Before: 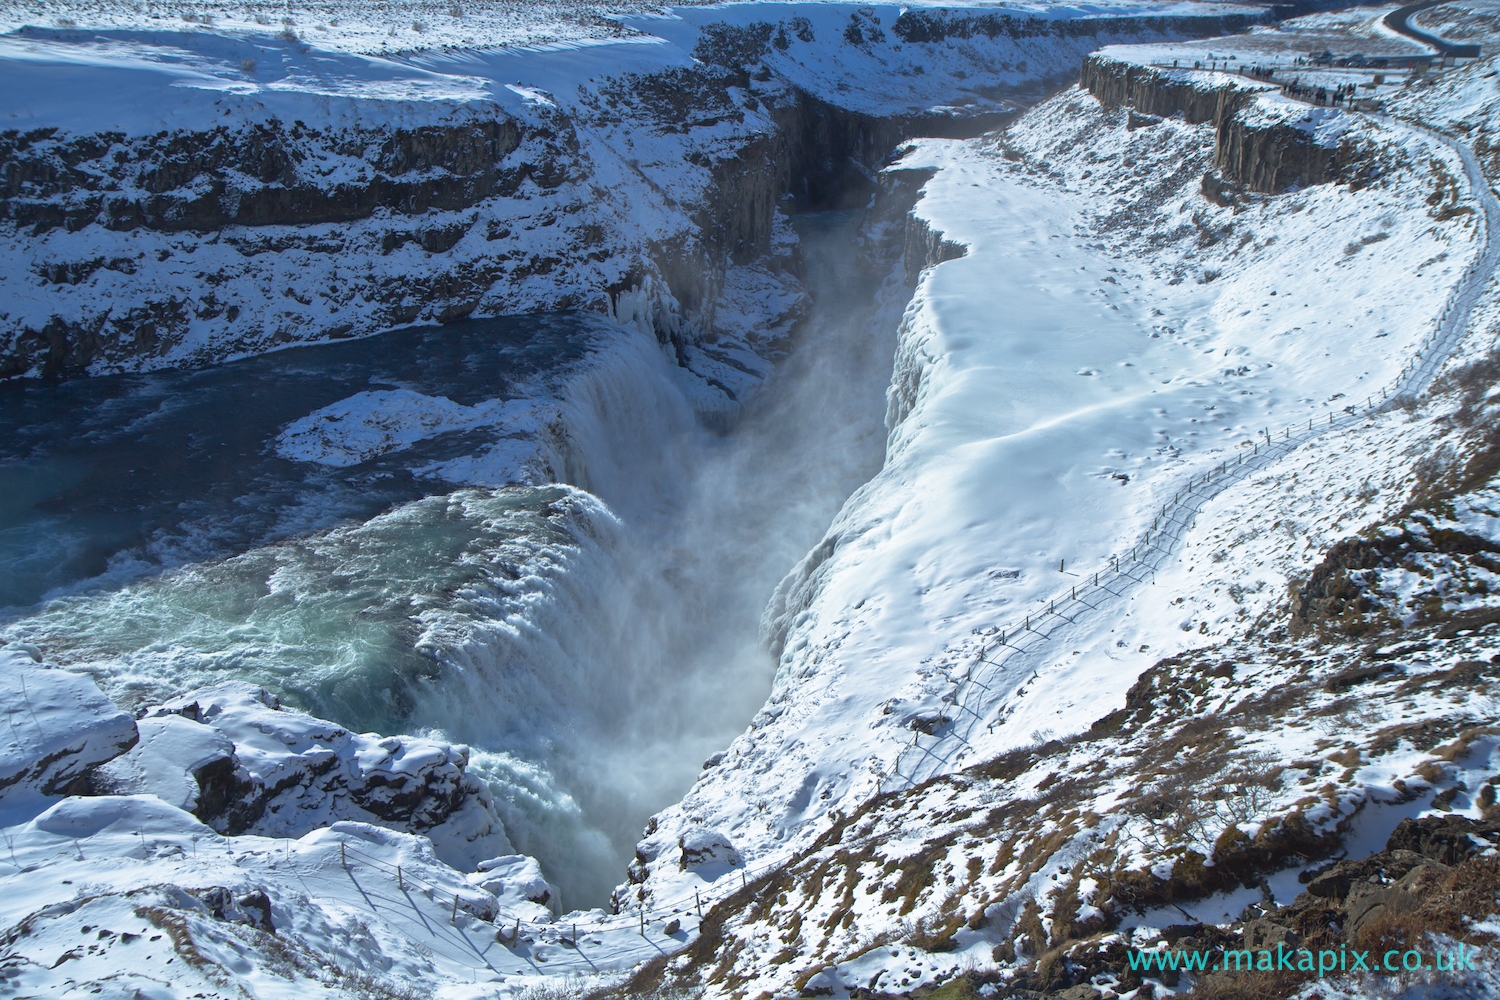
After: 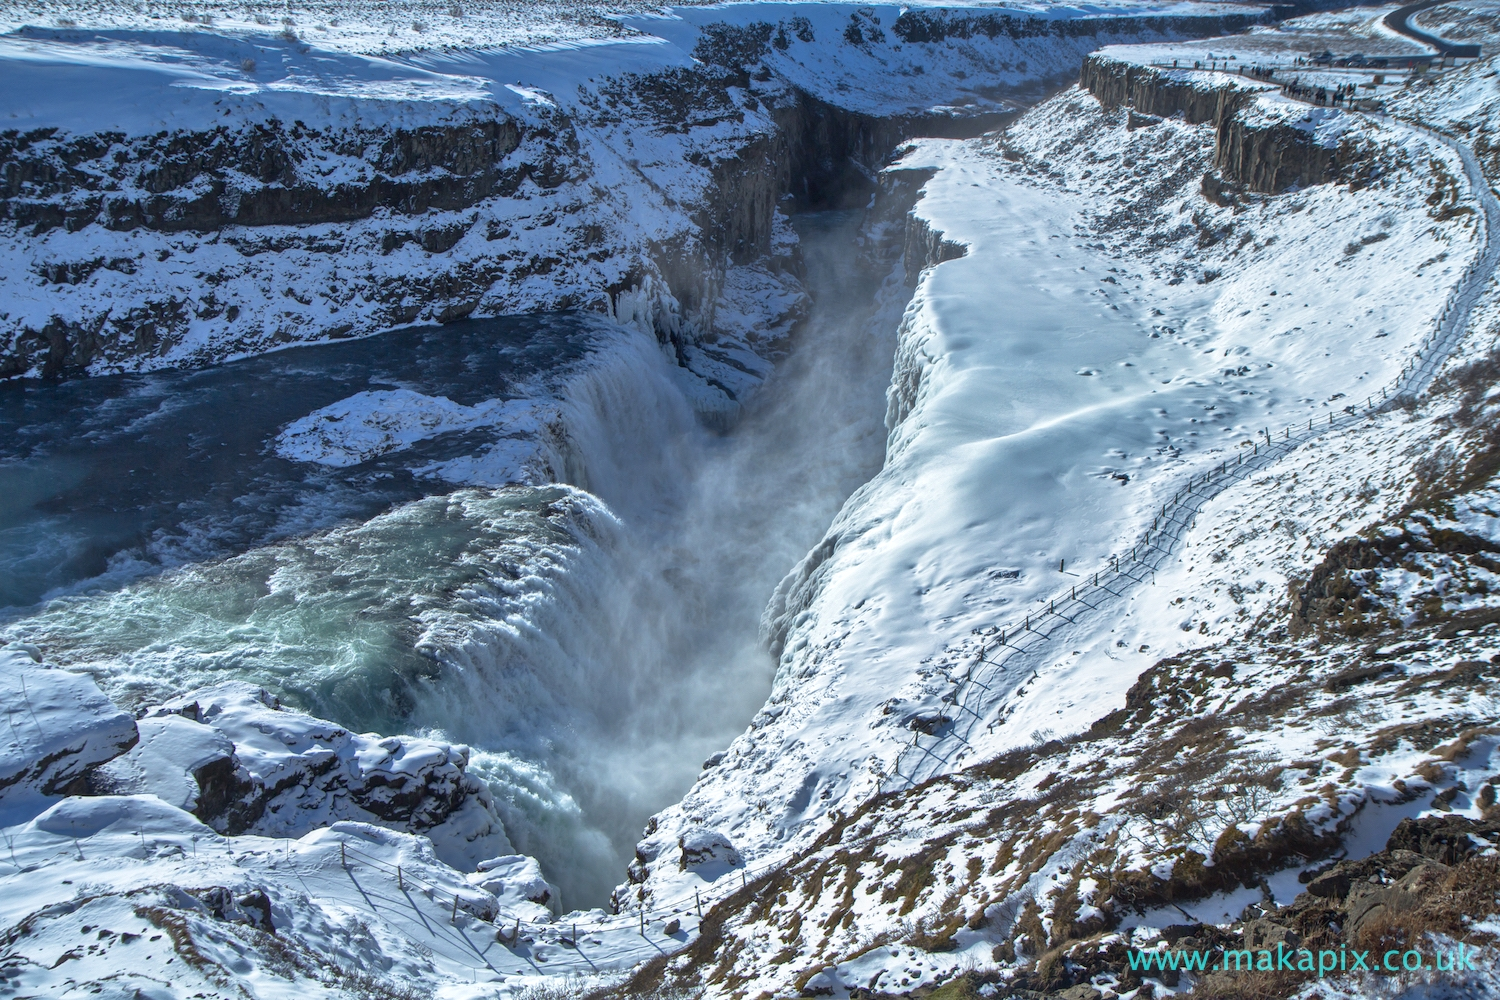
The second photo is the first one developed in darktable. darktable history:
local contrast: on, module defaults
shadows and highlights: shadows 60, soften with gaussian
